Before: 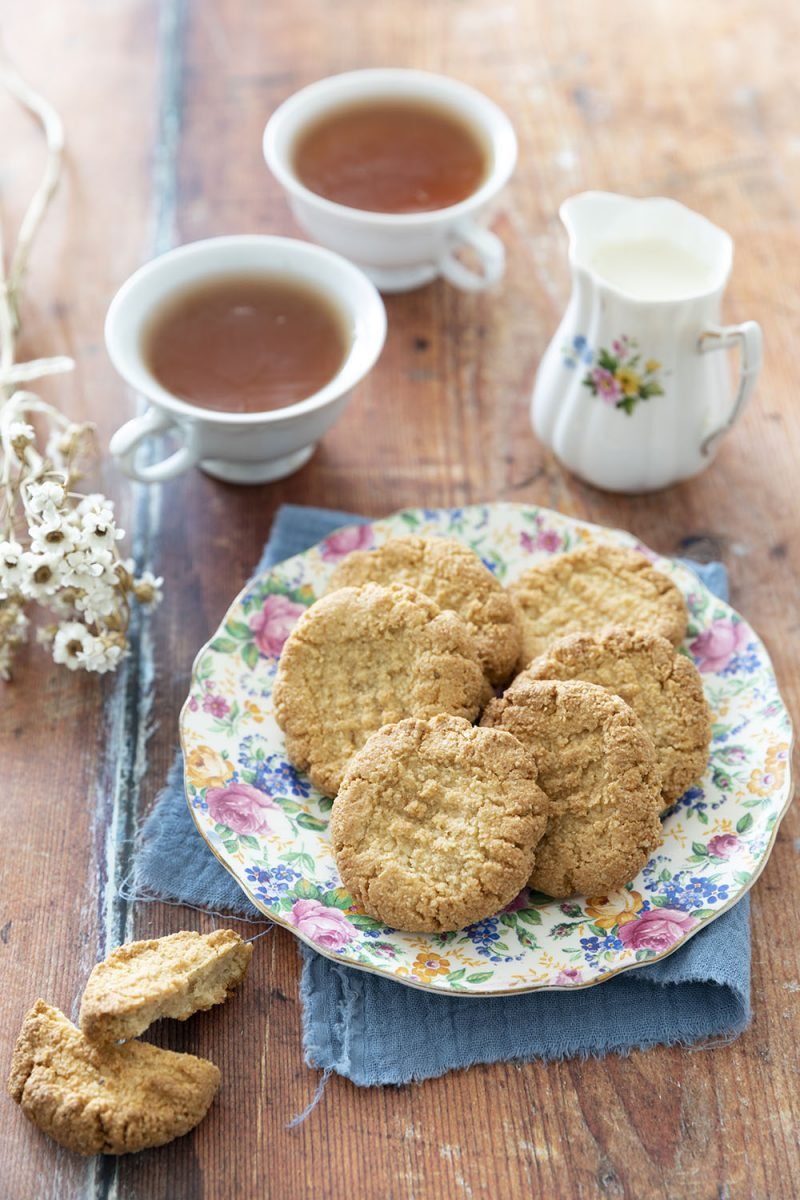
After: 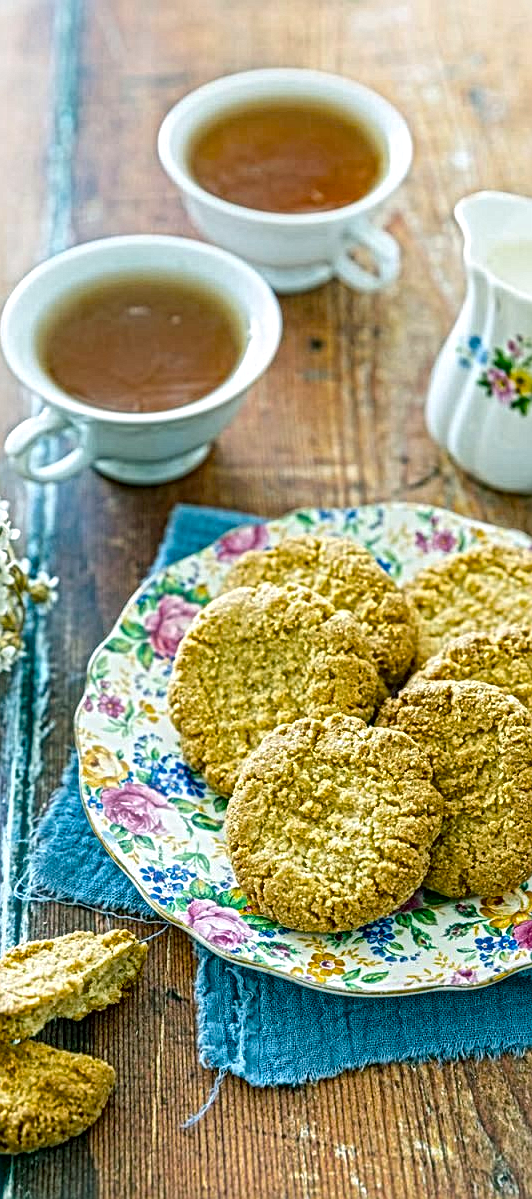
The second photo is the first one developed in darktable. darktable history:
crop and rotate: left 13.371%, right 20.05%
color balance rgb: power › chroma 2.149%, power › hue 164.07°, perceptual saturation grading › global saturation 36.759%, perceptual saturation grading › shadows 35.837%, global vibrance 20%
local contrast: mode bilateral grid, contrast 20, coarseness 3, detail 299%, midtone range 0.2
